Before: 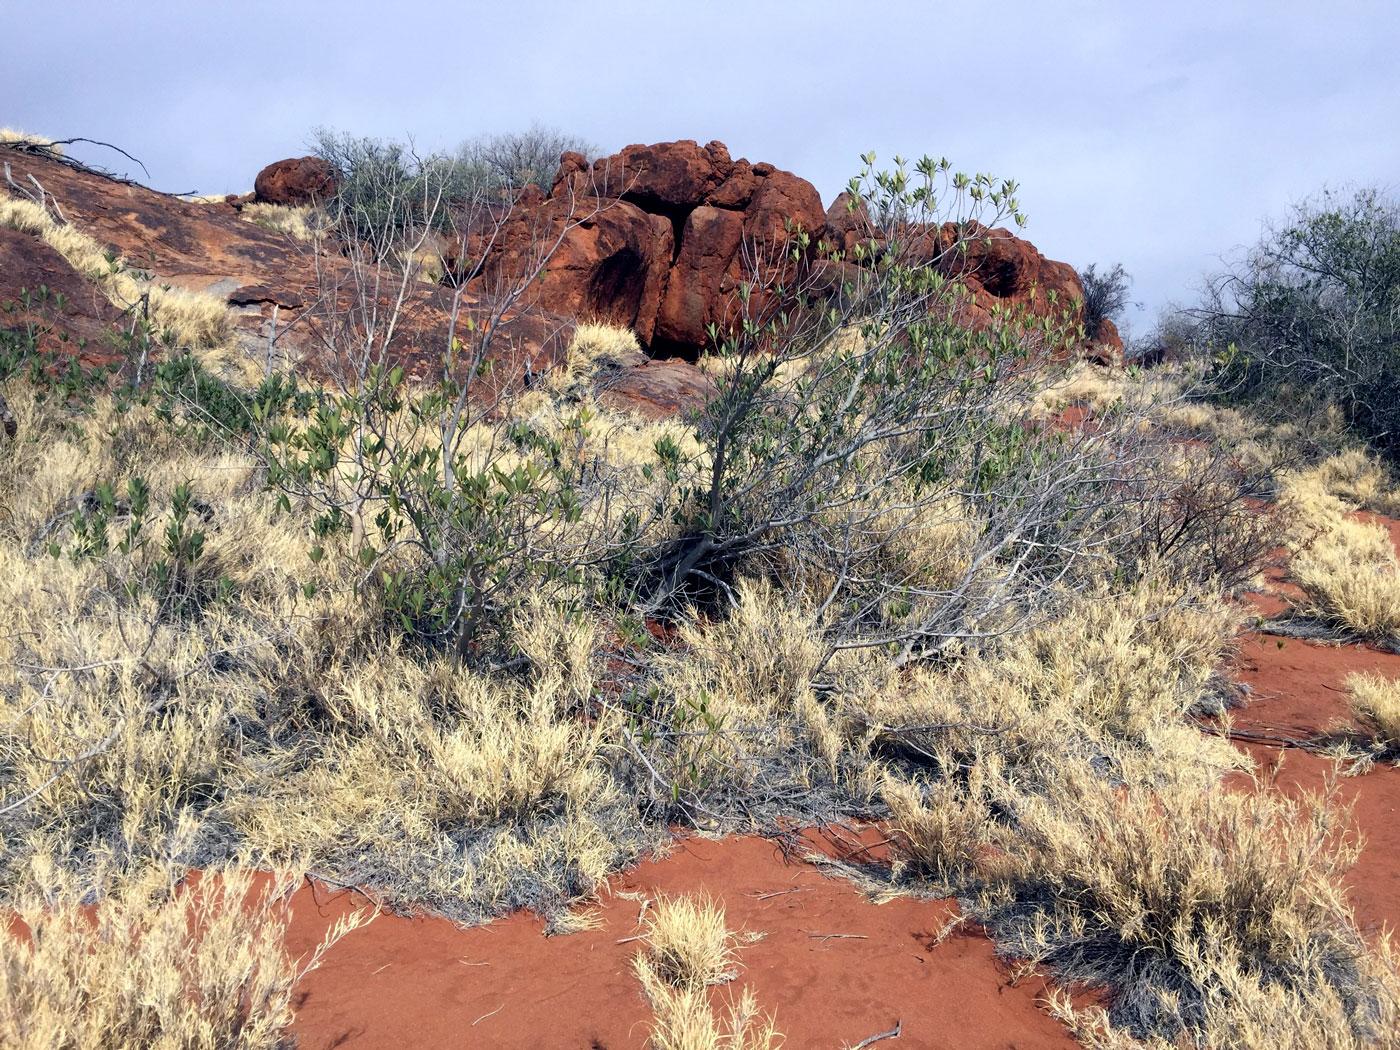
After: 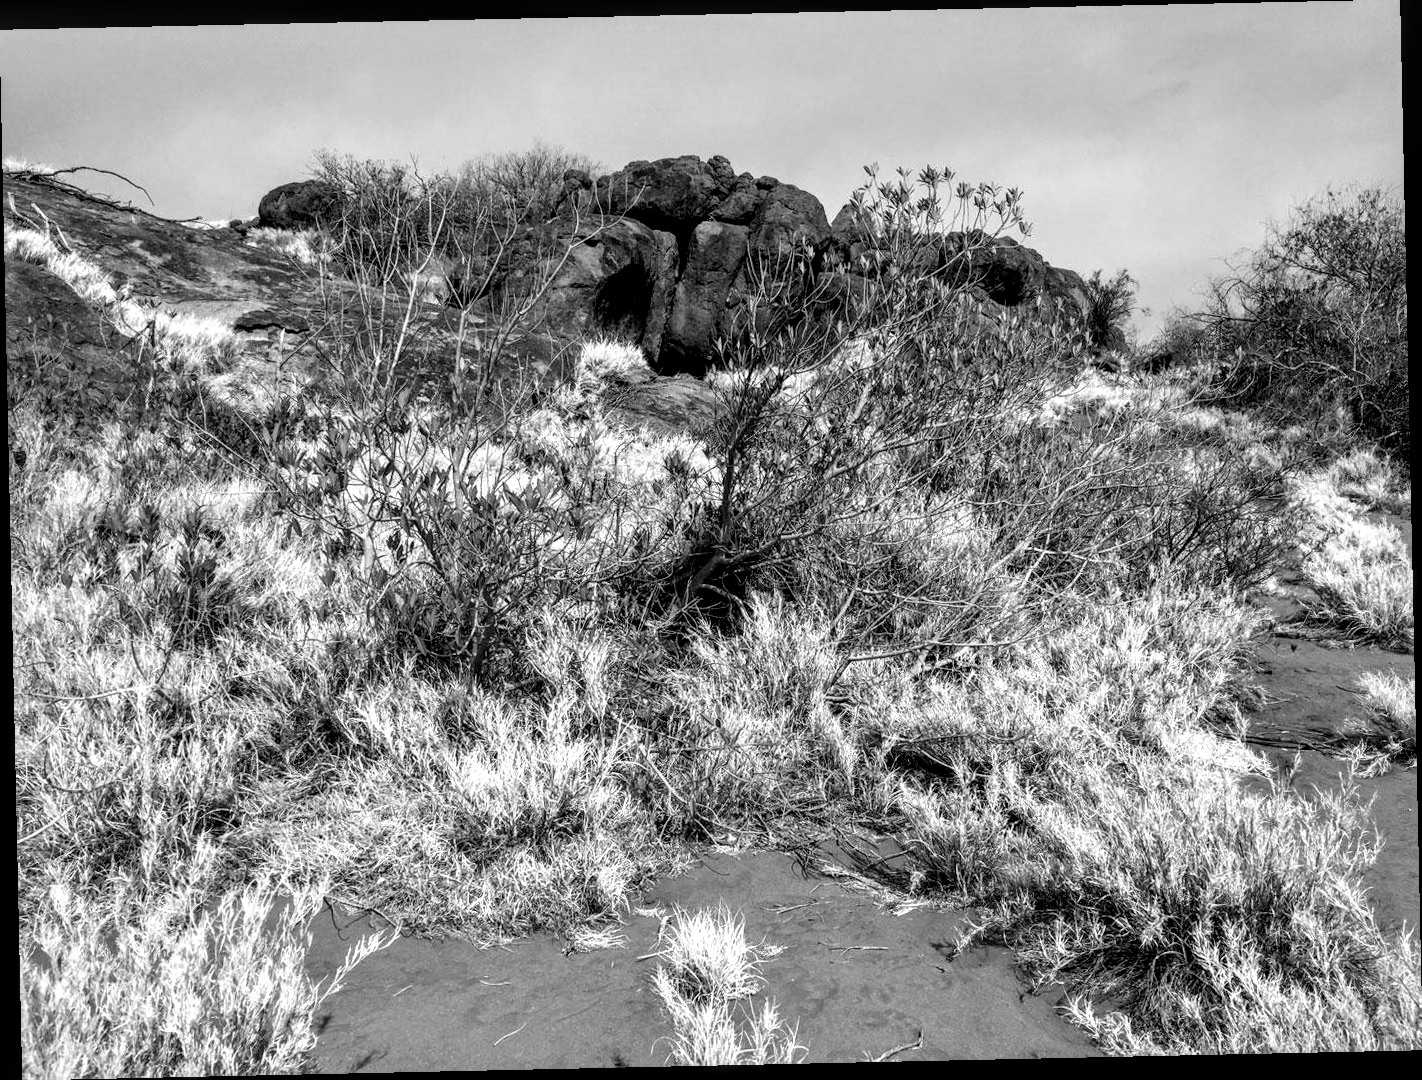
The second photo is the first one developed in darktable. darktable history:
local contrast: highlights 65%, shadows 54%, detail 169%, midtone range 0.514
monochrome: a 30.25, b 92.03
rotate and perspective: rotation -1.24°, automatic cropping off
